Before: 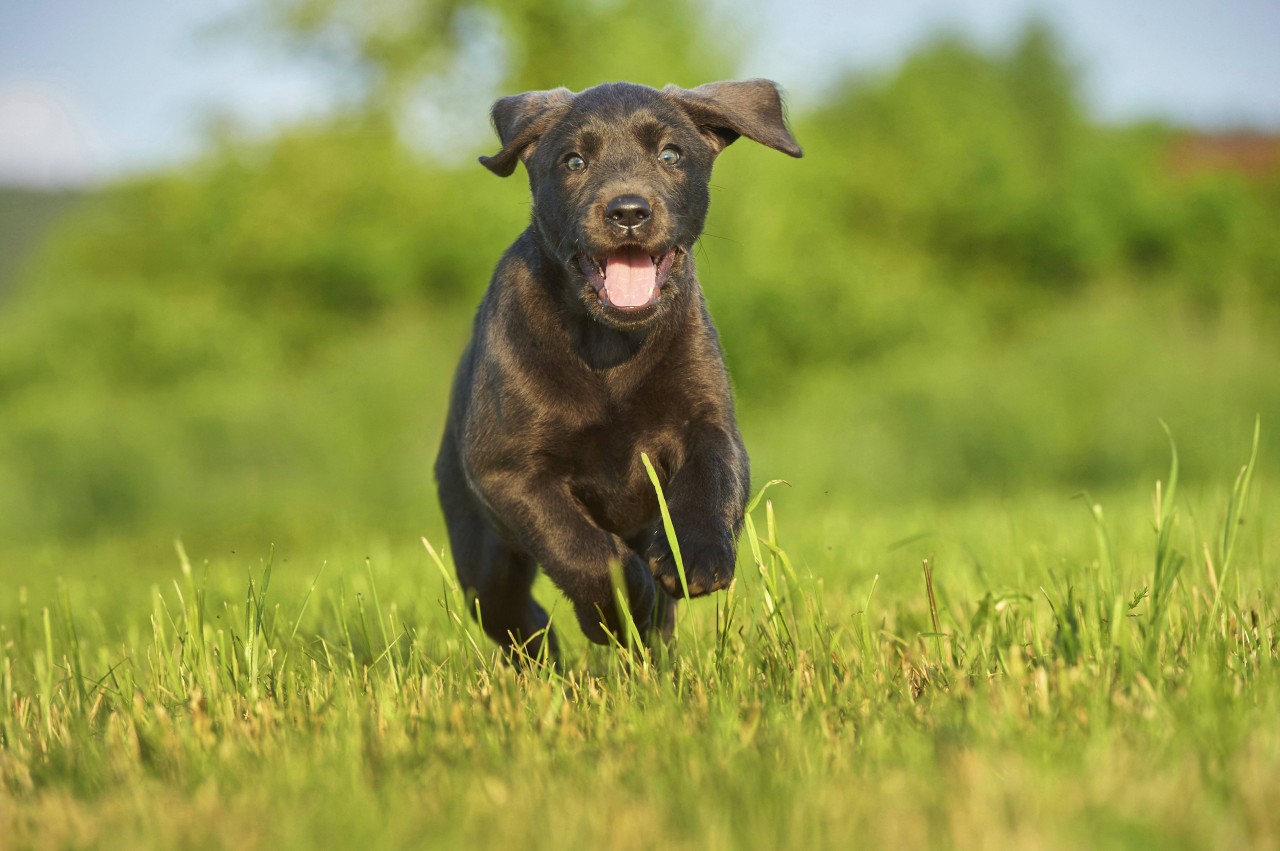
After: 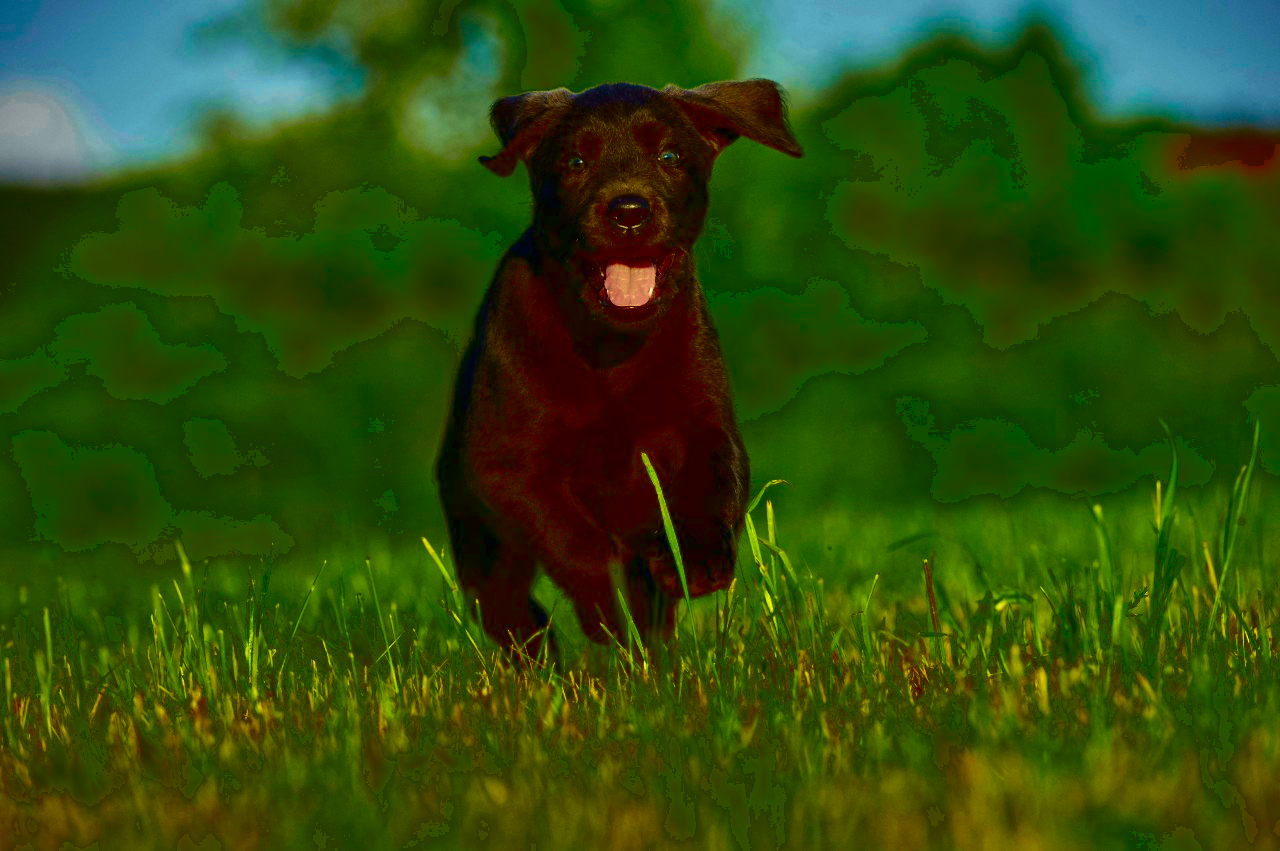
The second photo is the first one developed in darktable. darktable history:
contrast brightness saturation: brightness -0.993, saturation 0.997
color correction: highlights a* -4.26, highlights b* 6.5
velvia: strength 73.91%
